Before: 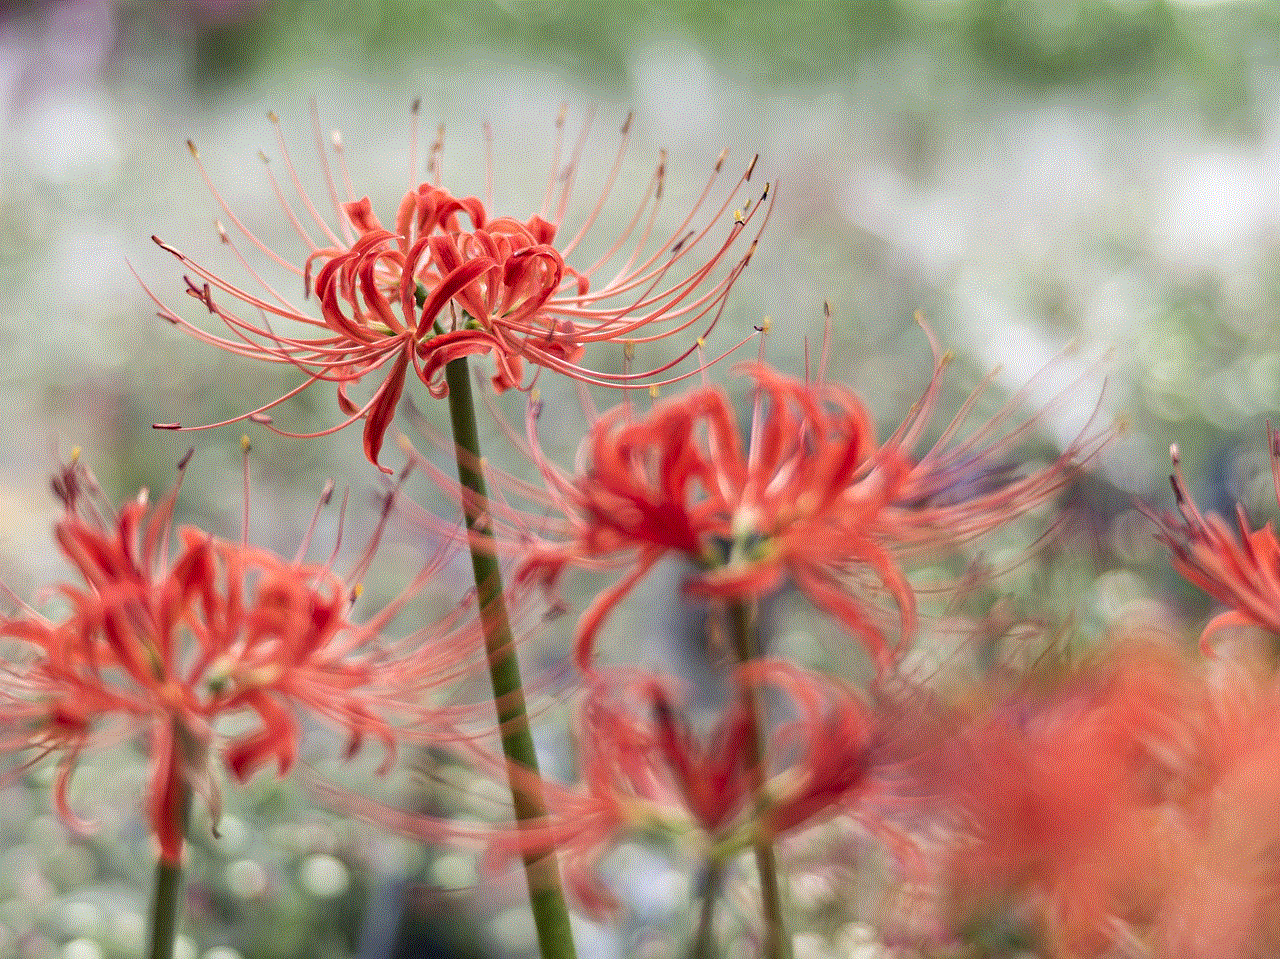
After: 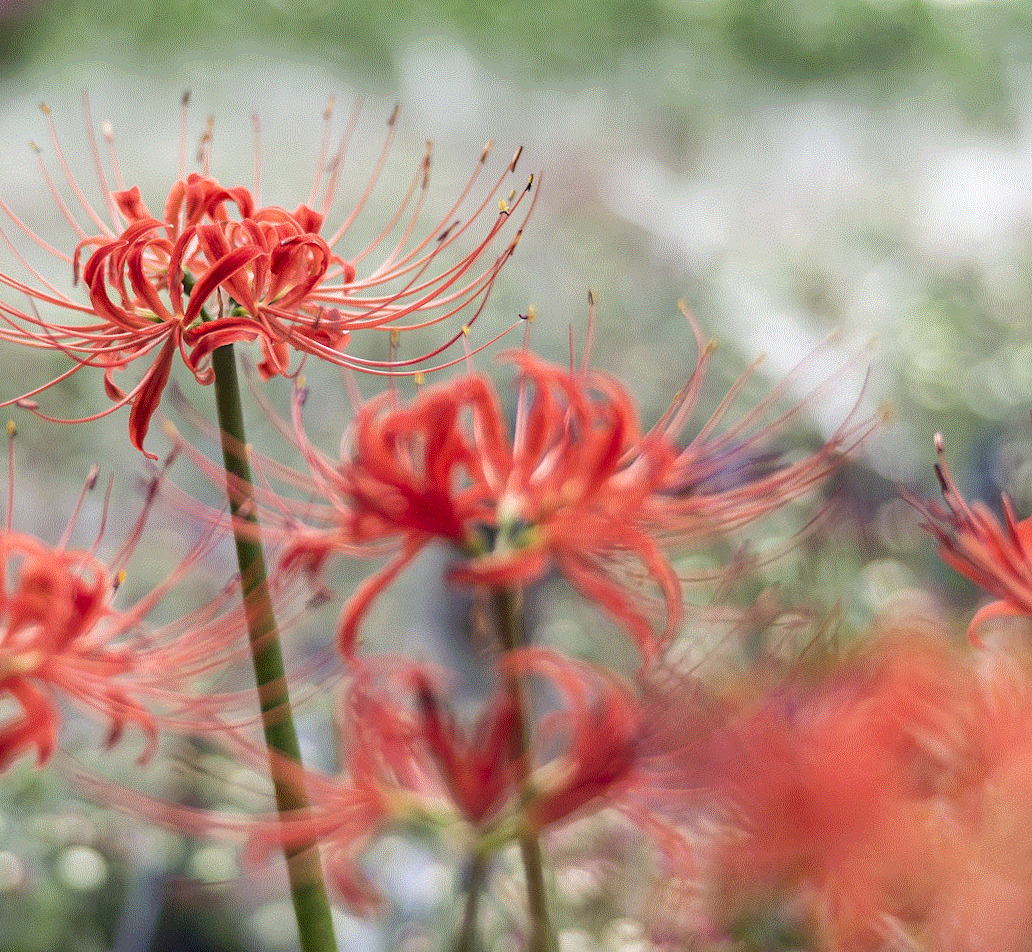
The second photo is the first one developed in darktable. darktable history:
crop: left 17.582%, bottom 0.031%
rotate and perspective: rotation 0.226°, lens shift (vertical) -0.042, crop left 0.023, crop right 0.982, crop top 0.006, crop bottom 0.994
